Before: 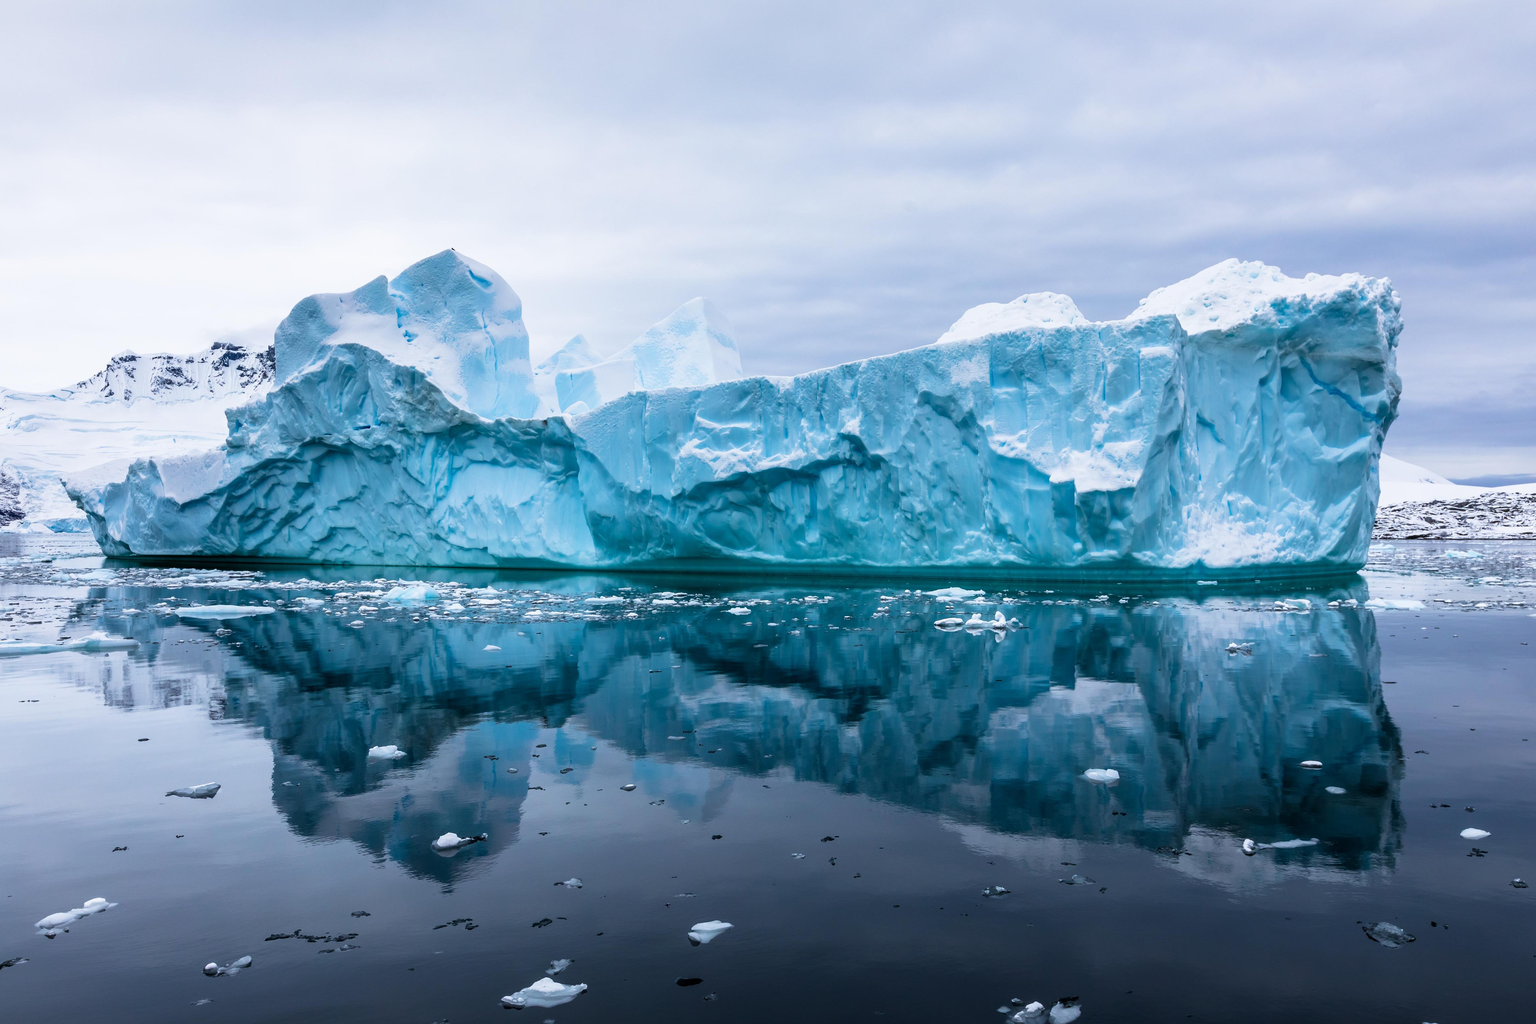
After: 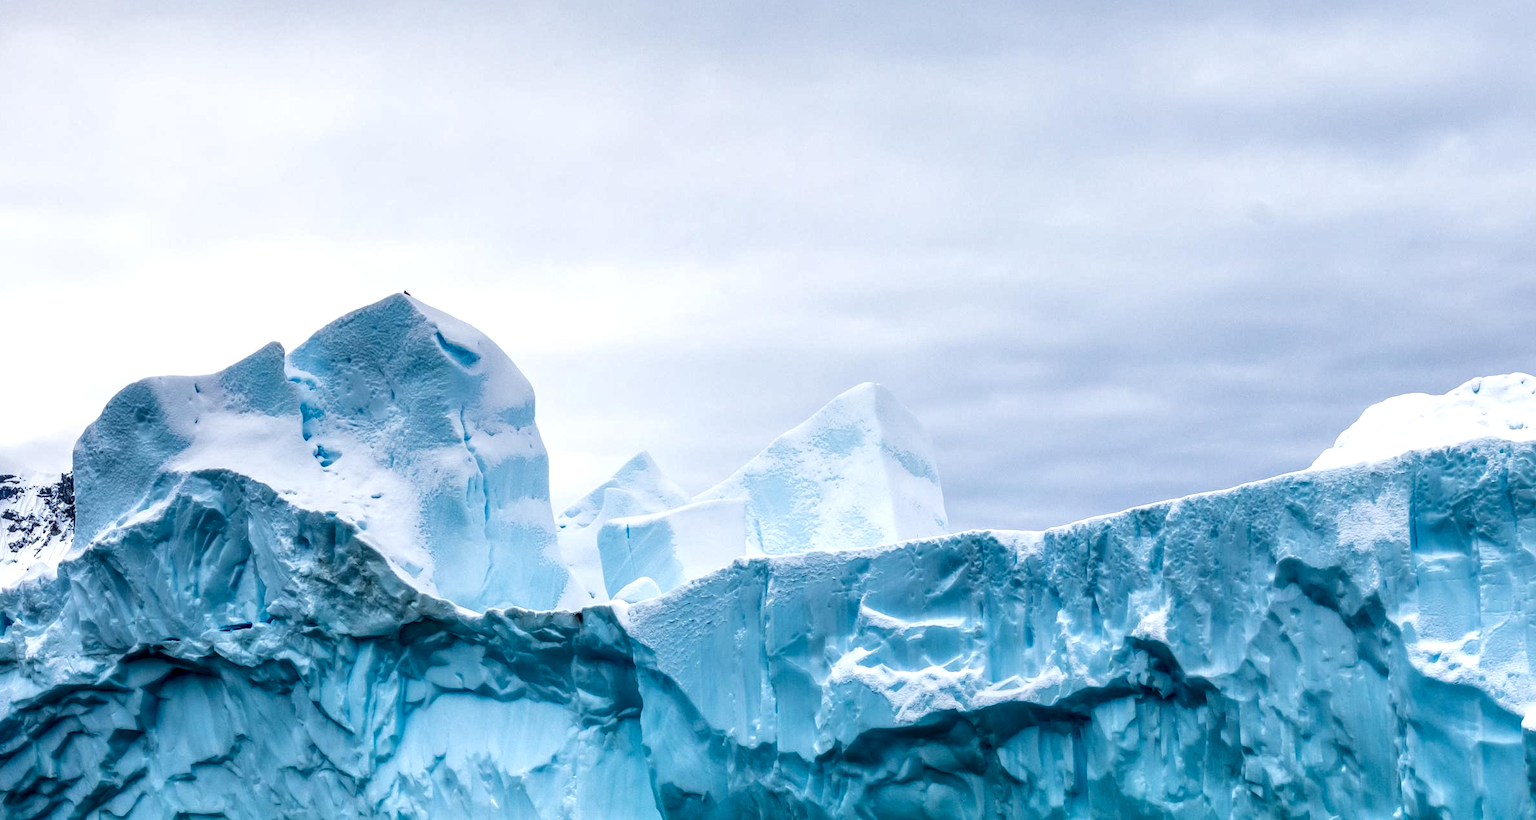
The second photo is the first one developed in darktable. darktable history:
crop: left 15.345%, top 9.044%, right 31.15%, bottom 48.088%
local contrast: highlights 5%, shadows 7%, detail 181%
